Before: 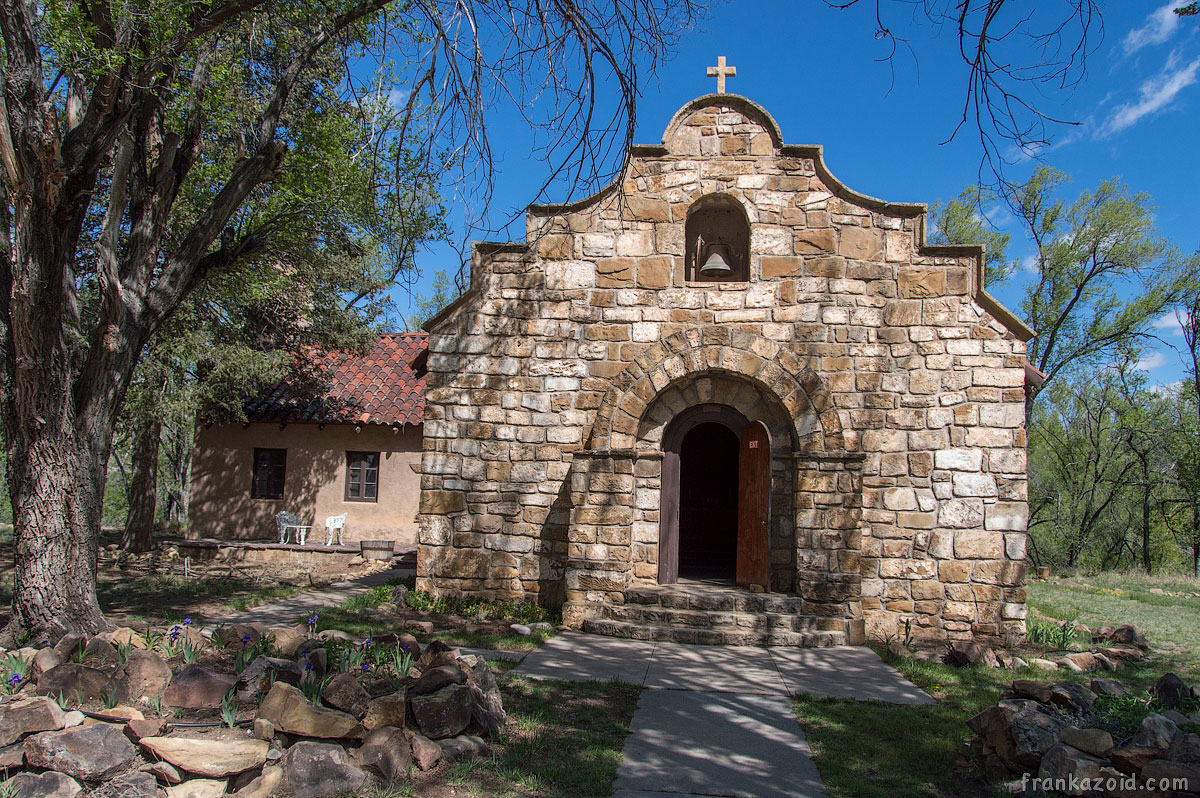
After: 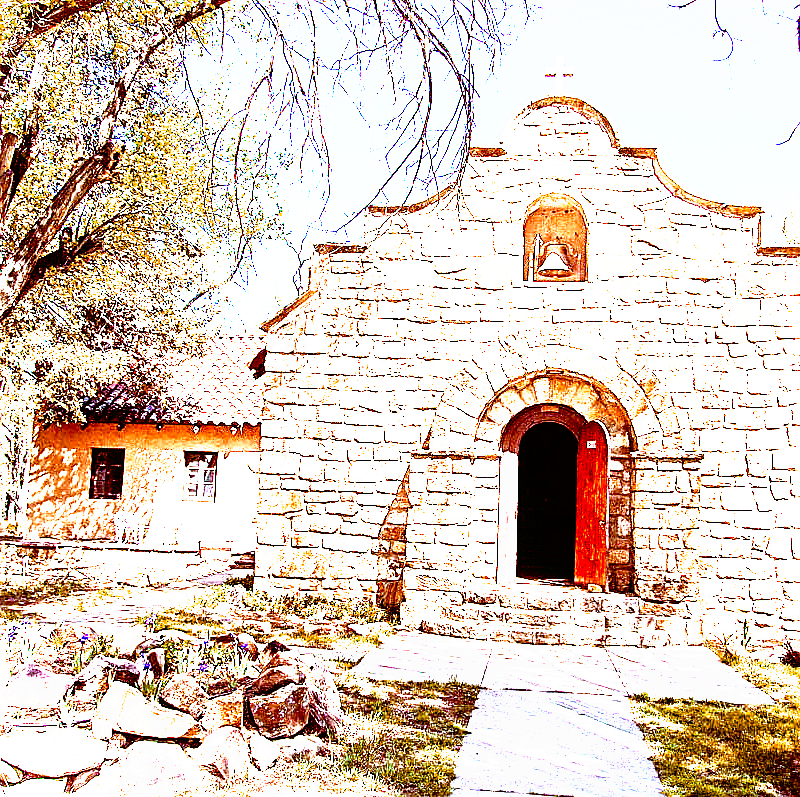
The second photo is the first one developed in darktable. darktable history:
crop and rotate: left 13.537%, right 19.796%
sharpen: on, module defaults
color balance: lift [1, 1.015, 1.004, 0.985], gamma [1, 0.958, 0.971, 1.042], gain [1, 0.956, 0.977, 1.044]
contrast brightness saturation: contrast 0.03, brightness -0.04
tone curve: curves: ch0 [(0, 0) (0.003, 0.01) (0.011, 0.011) (0.025, 0.008) (0.044, 0.007) (0.069, 0.006) (0.1, 0.005) (0.136, 0.015) (0.177, 0.094) (0.224, 0.241) (0.277, 0.369) (0.335, 0.5) (0.399, 0.648) (0.468, 0.811) (0.543, 0.975) (0.623, 0.989) (0.709, 0.989) (0.801, 0.99) (0.898, 0.99) (1, 1)], preserve colors none
exposure: black level correction 0, exposure 1.625 EV, compensate exposure bias true, compensate highlight preservation false
base curve: curves: ch0 [(0, 0) (0.007, 0.004) (0.027, 0.03) (0.046, 0.07) (0.207, 0.54) (0.442, 0.872) (0.673, 0.972) (1, 1)], preserve colors none
color zones: curves: ch2 [(0, 0.5) (0.143, 0.5) (0.286, 0.416) (0.429, 0.5) (0.571, 0.5) (0.714, 0.5) (0.857, 0.5) (1, 0.5)]
